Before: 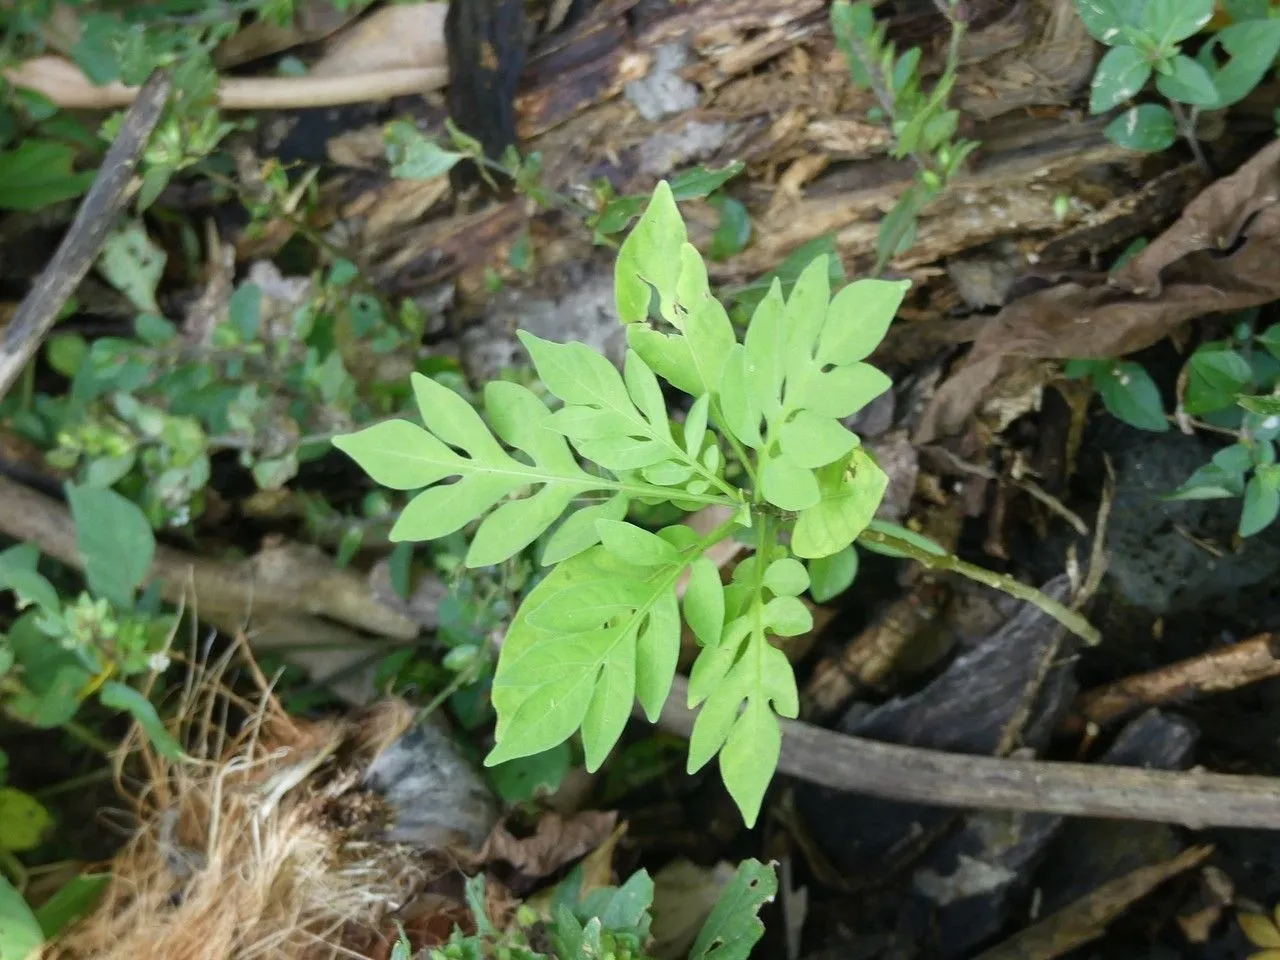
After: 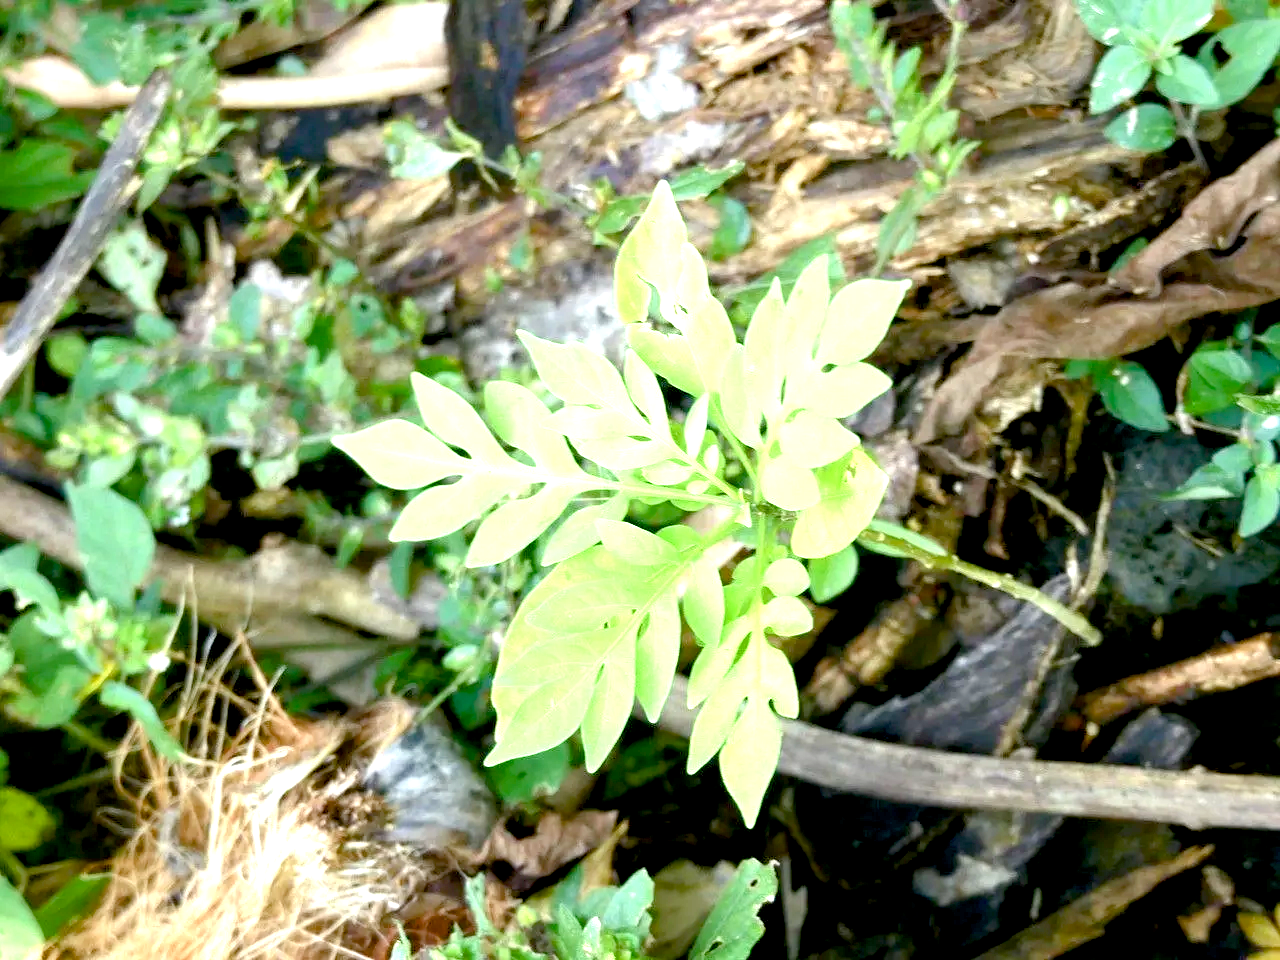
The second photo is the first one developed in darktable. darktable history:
exposure: black level correction 0.009, exposure 1.425 EV, compensate highlight preservation false
color balance rgb: perceptual saturation grading › global saturation 20%, perceptual saturation grading › highlights -25%, perceptual saturation grading › shadows 25%
